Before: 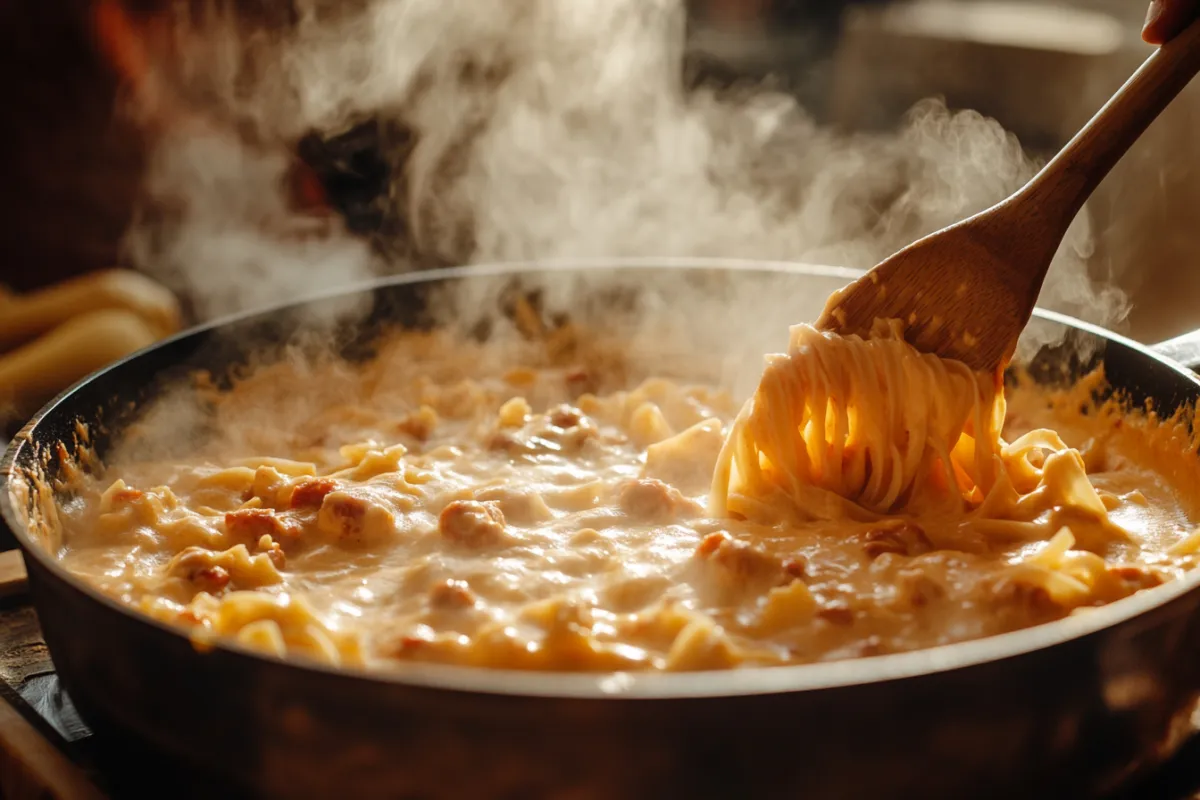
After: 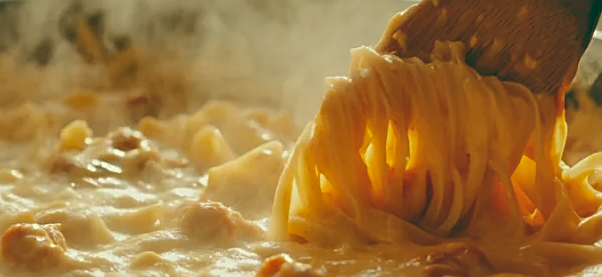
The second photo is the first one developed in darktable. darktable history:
crop: left 36.607%, top 34.735%, right 13.146%, bottom 30.611%
shadows and highlights: on, module defaults
color balance: lift [1.005, 0.99, 1.007, 1.01], gamma [1, 1.034, 1.032, 0.966], gain [0.873, 1.055, 1.067, 0.933]
sharpen: on, module defaults
